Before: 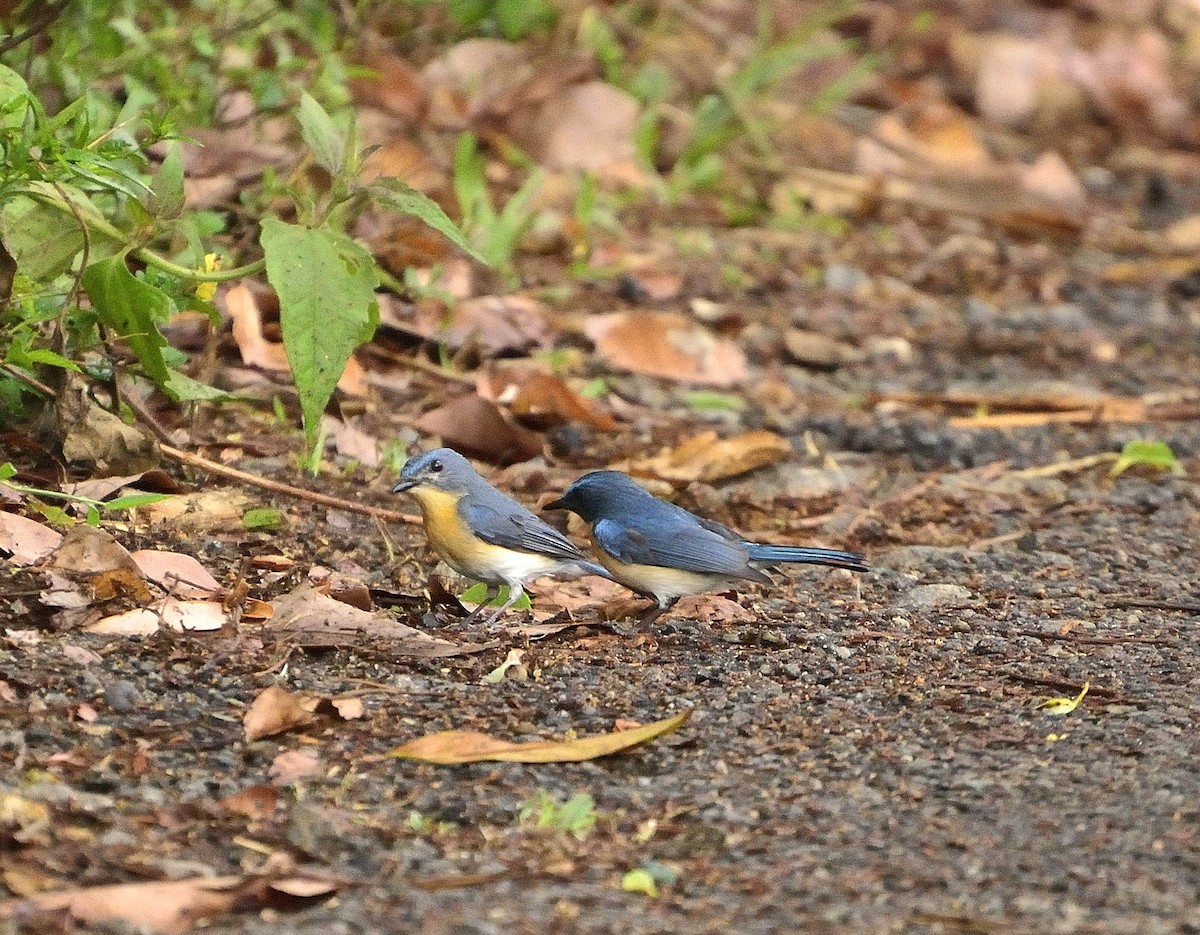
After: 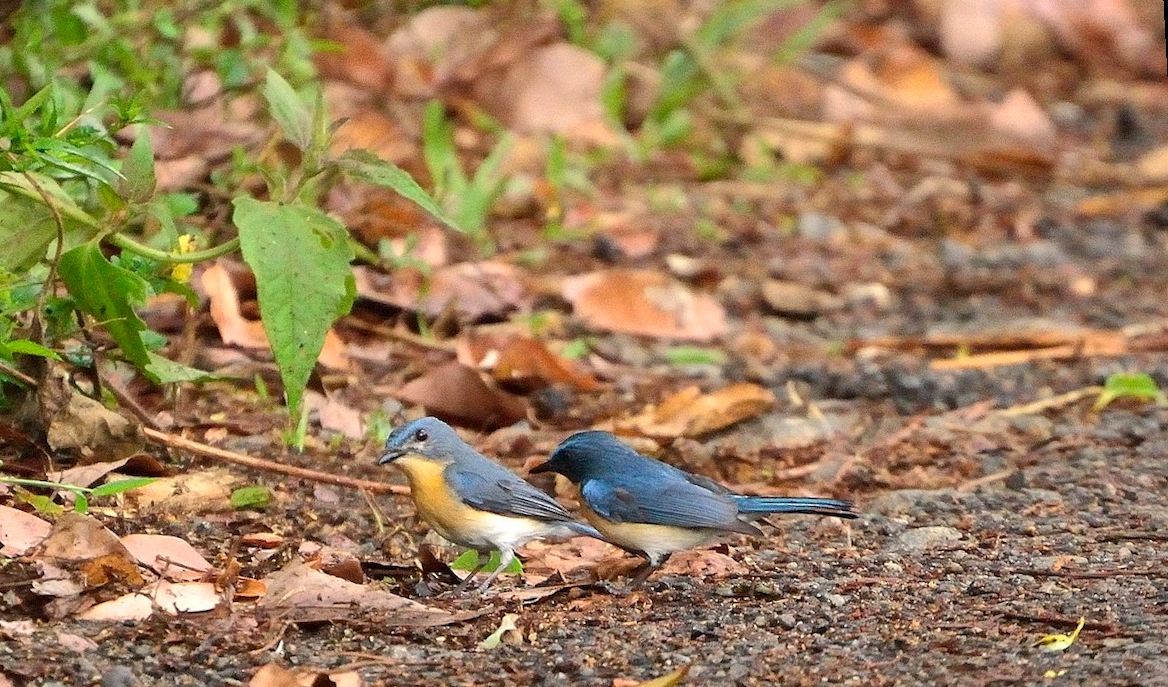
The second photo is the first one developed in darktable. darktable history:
crop: bottom 19.644%
rotate and perspective: rotation -3°, crop left 0.031, crop right 0.968, crop top 0.07, crop bottom 0.93
